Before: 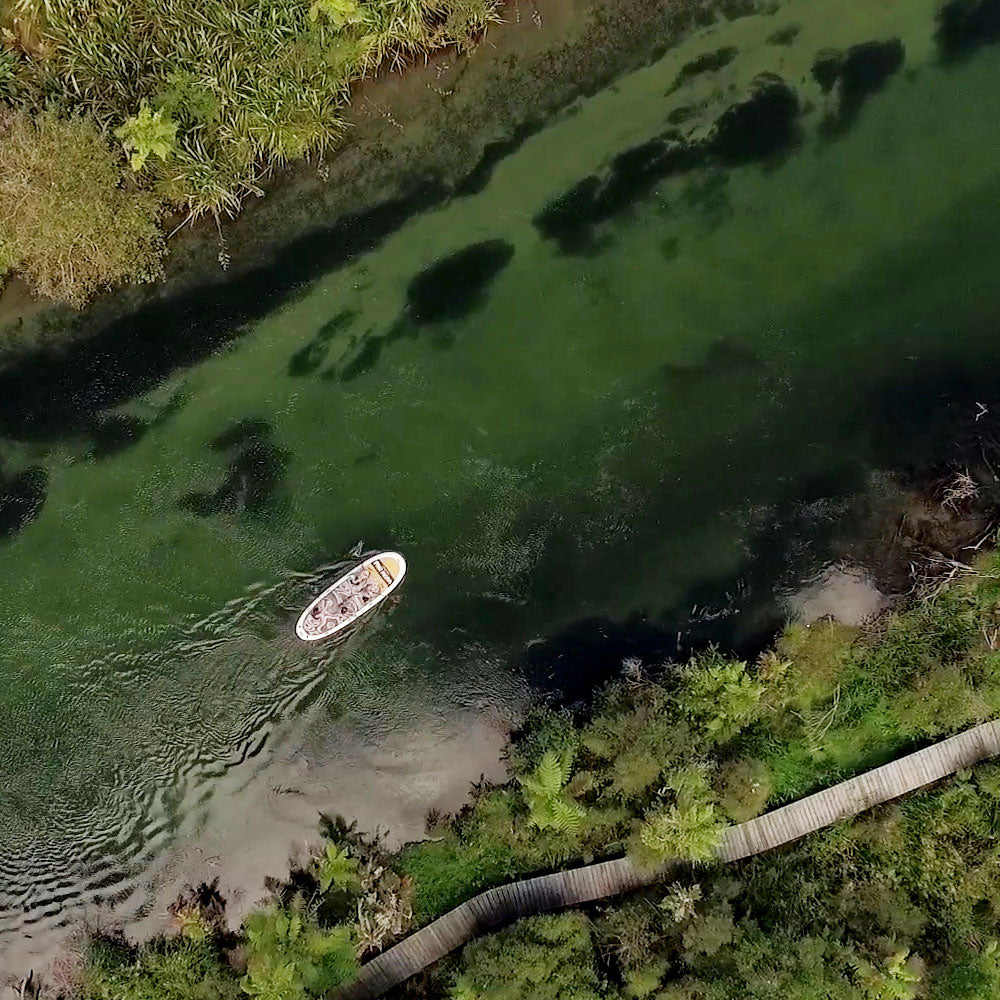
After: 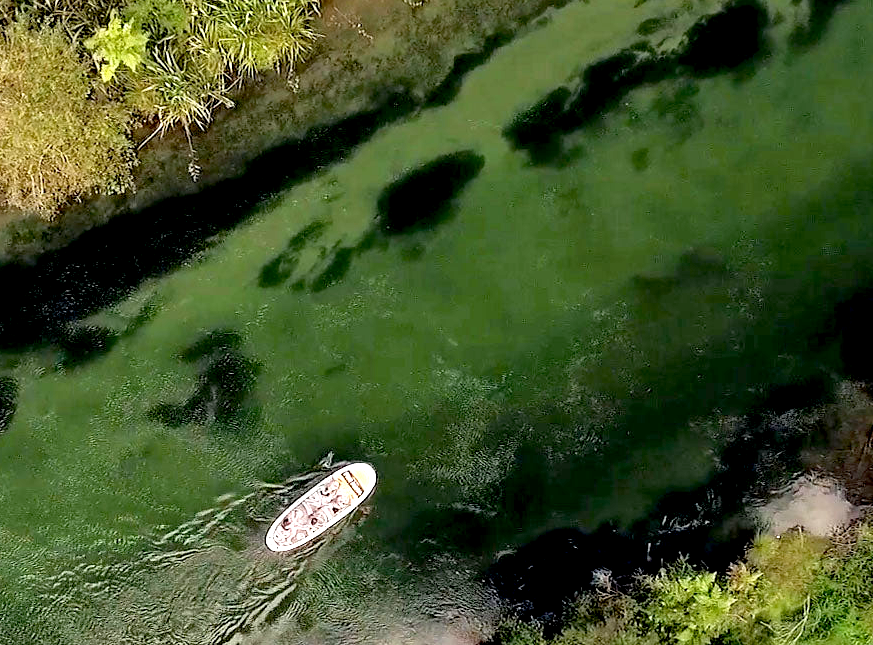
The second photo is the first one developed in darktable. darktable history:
exposure: black level correction 0.008, exposure 0.979 EV, compensate highlight preservation false
crop: left 3.015%, top 8.969%, right 9.647%, bottom 26.457%
tone equalizer: -8 EV 0.06 EV, smoothing diameter 25%, edges refinement/feathering 10, preserve details guided filter
